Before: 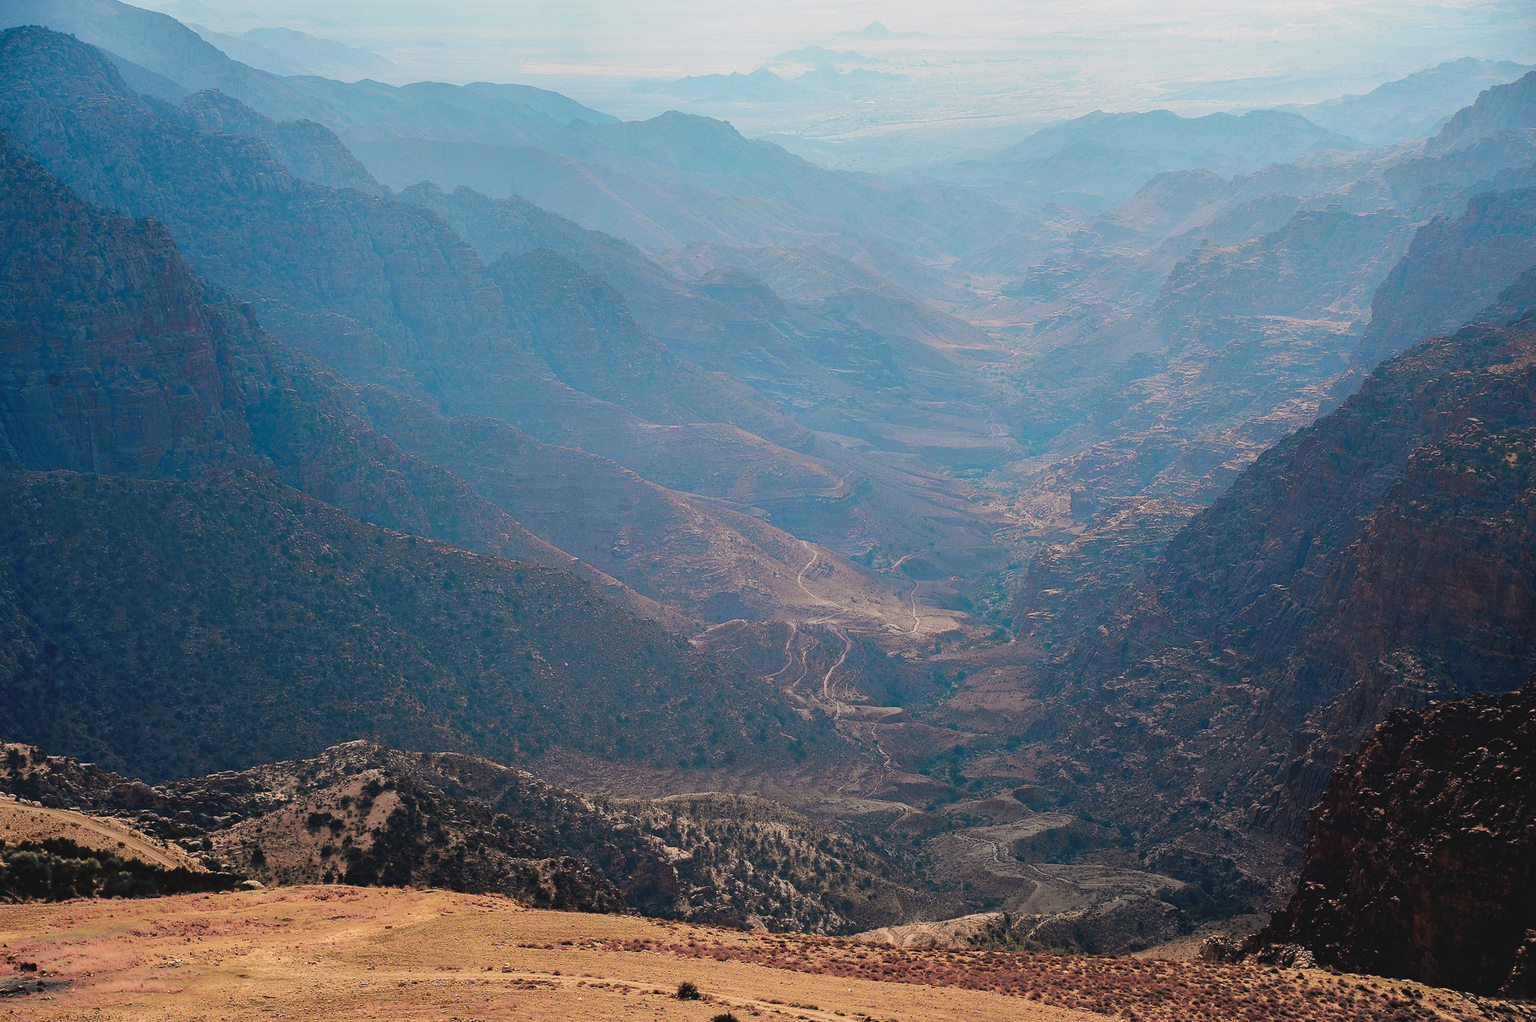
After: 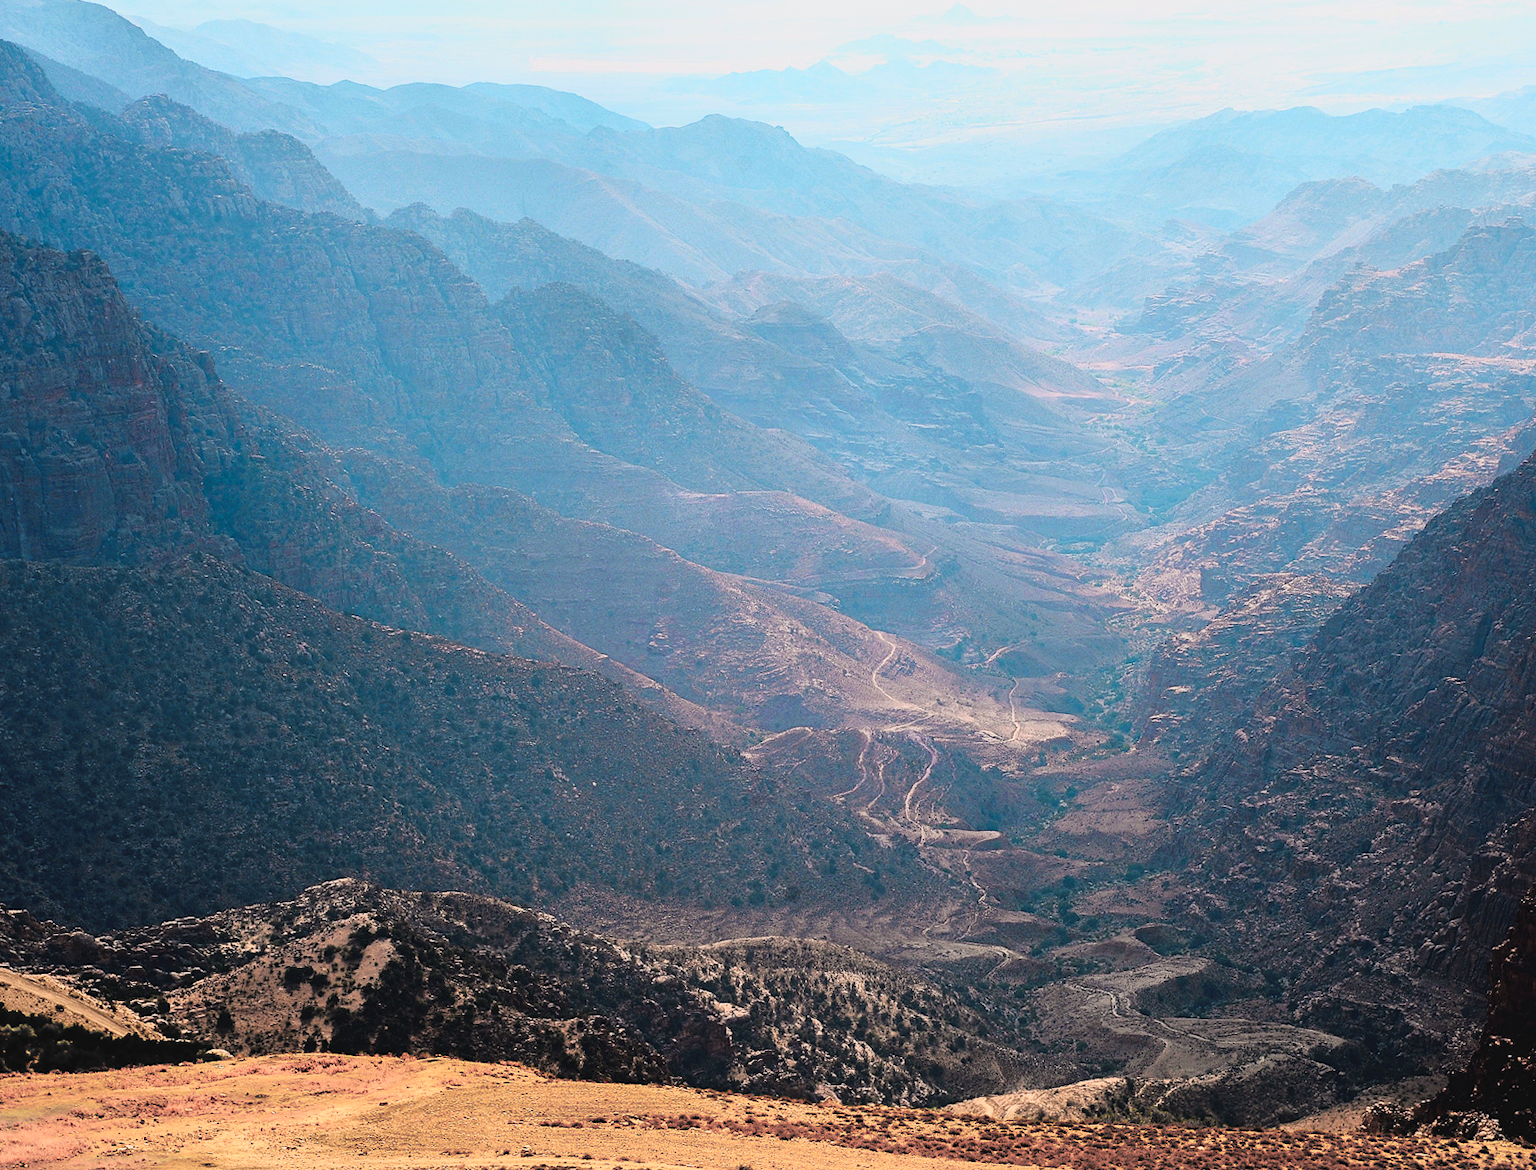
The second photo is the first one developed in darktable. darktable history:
crop and rotate: angle 0.666°, left 4.162%, top 0.921%, right 11.525%, bottom 2.559%
tone curve: curves: ch0 [(0, 0) (0.046, 0.031) (0.163, 0.114) (0.391, 0.432) (0.488, 0.561) (0.695, 0.839) (0.785, 0.904) (1, 0.965)]; ch1 [(0, 0) (0.248, 0.252) (0.427, 0.412) (0.482, 0.462) (0.499, 0.497) (0.518, 0.52) (0.535, 0.577) (0.585, 0.623) (0.679, 0.743) (0.788, 0.809) (1, 1)]; ch2 [(0, 0) (0.313, 0.262) (0.427, 0.417) (0.473, 0.47) (0.503, 0.503) (0.523, 0.515) (0.557, 0.596) (0.598, 0.646) (0.708, 0.771) (1, 1)], color space Lab, linked channels, preserve colors none
